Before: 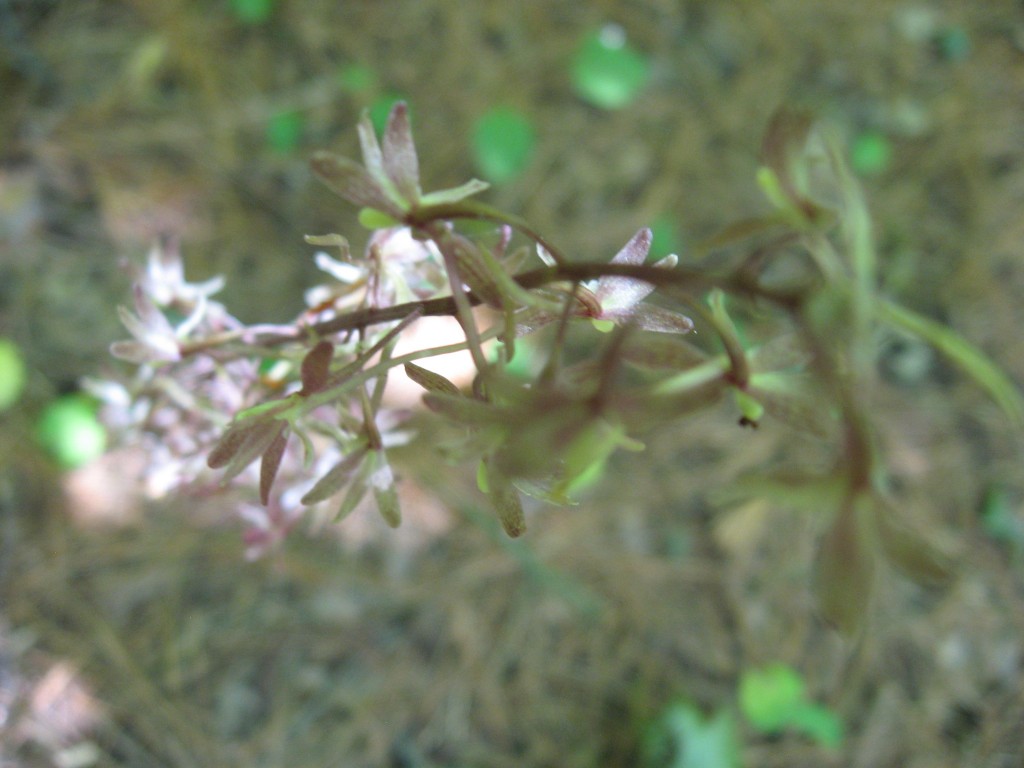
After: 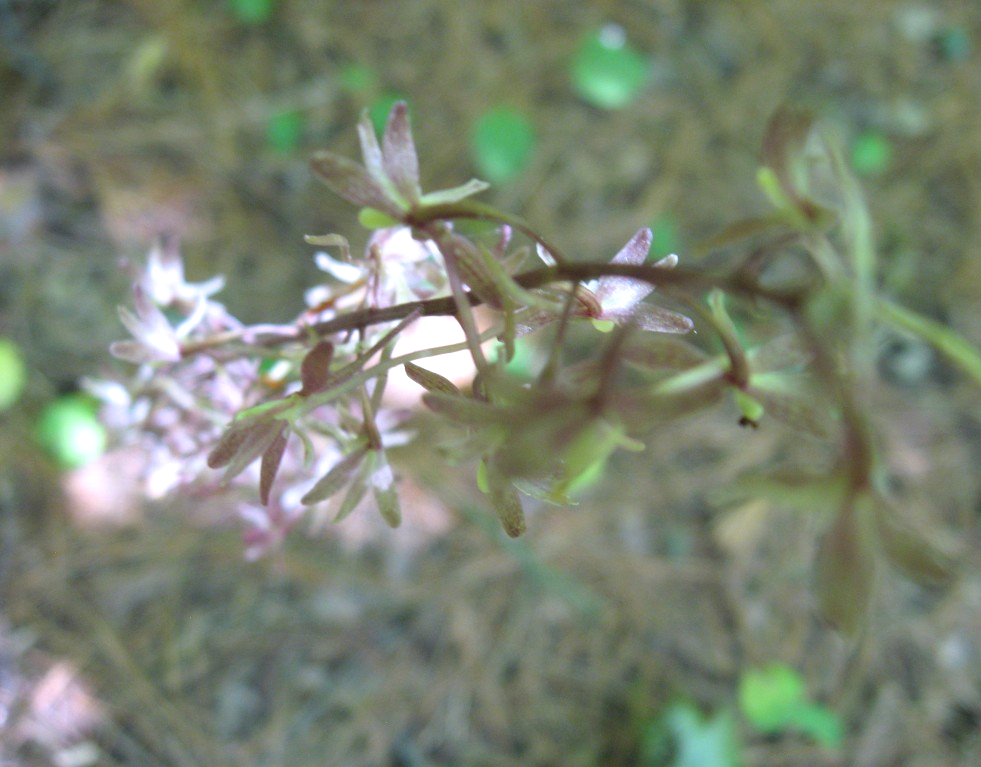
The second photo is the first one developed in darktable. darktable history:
crop: right 4.126%, bottom 0.031%
white balance: red 1.004, blue 1.096
exposure: exposure 0.178 EV, compensate exposure bias true, compensate highlight preservation false
